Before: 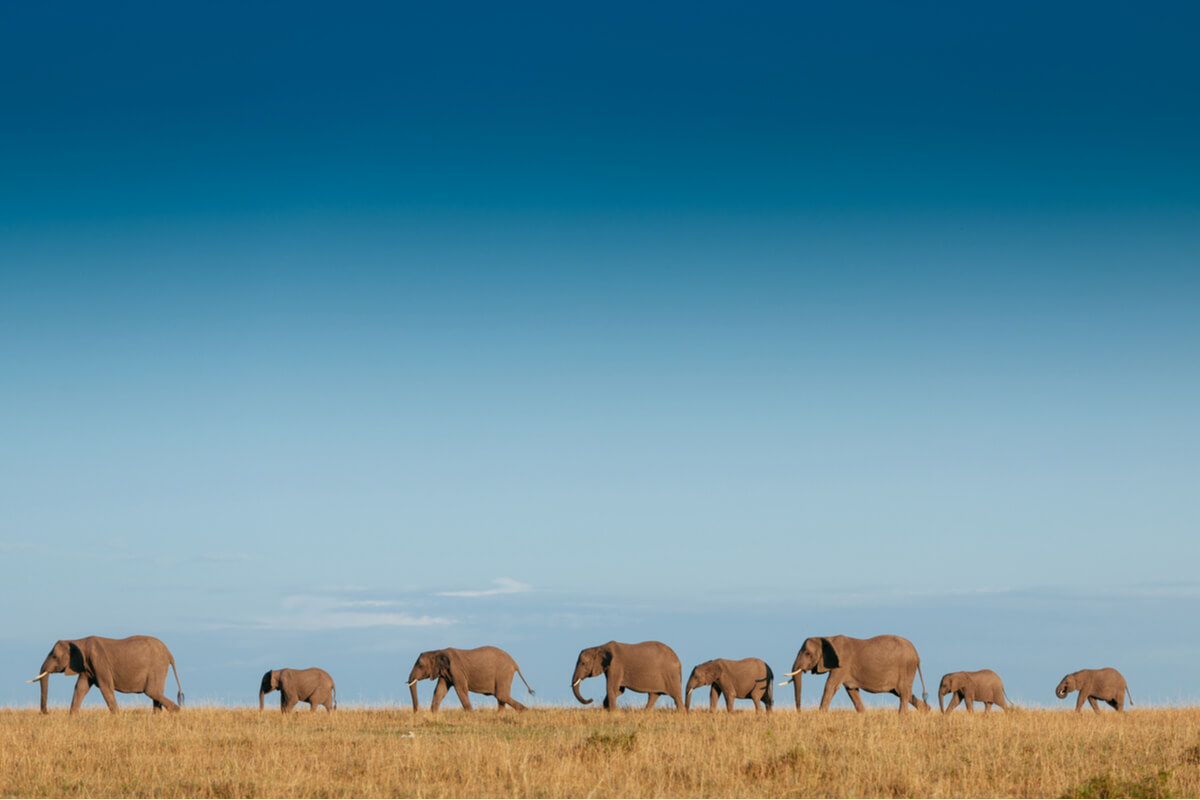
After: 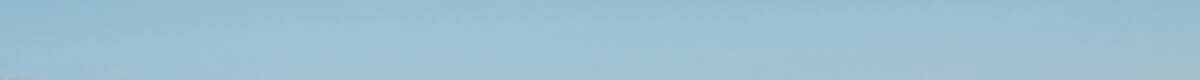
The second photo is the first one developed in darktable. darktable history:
color balance rgb: shadows lift › hue 87.51°, highlights gain › chroma 0.68%, highlights gain › hue 55.1°, global offset › chroma 0.13%, global offset › hue 253.66°, linear chroma grading › global chroma 0.5%, perceptual saturation grading › global saturation 16.38%
crop and rotate: top 59.084%, bottom 30.916%
